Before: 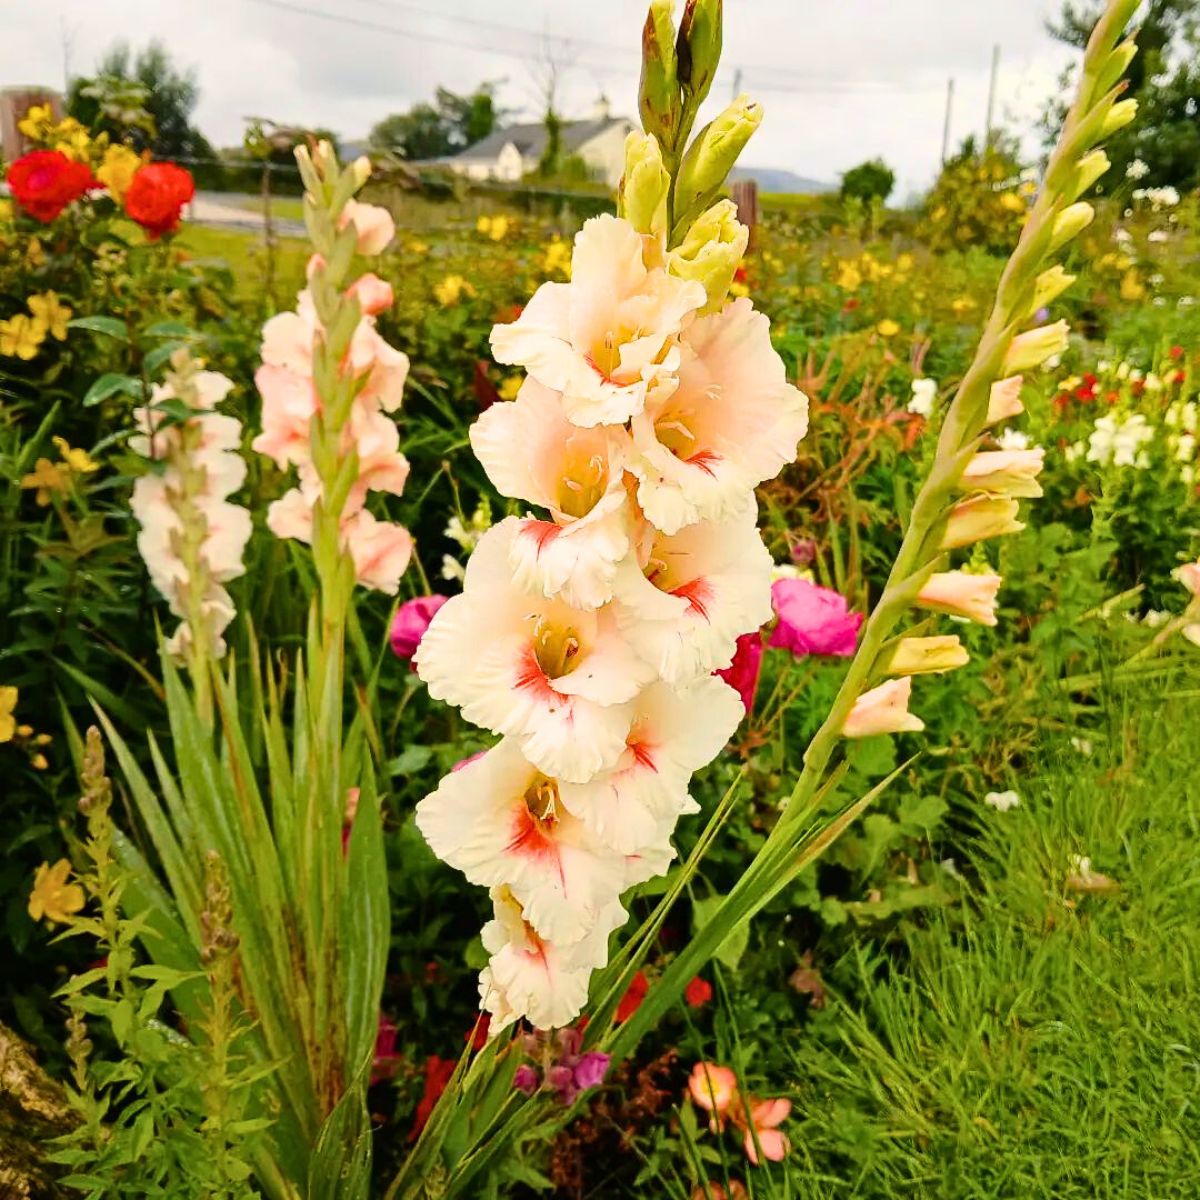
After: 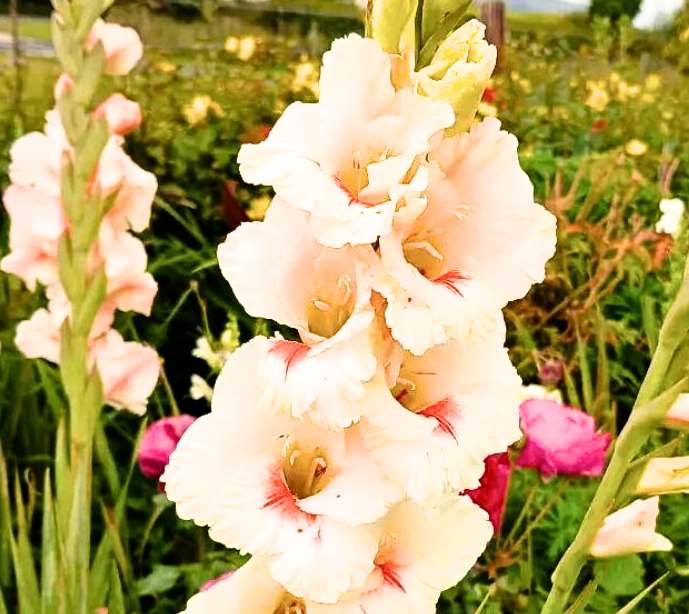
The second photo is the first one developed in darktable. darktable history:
crop: left 21.025%, top 15.038%, right 21.538%, bottom 33.769%
filmic rgb: black relative exposure -7.99 EV, white relative exposure 2.36 EV, hardness 6.55
